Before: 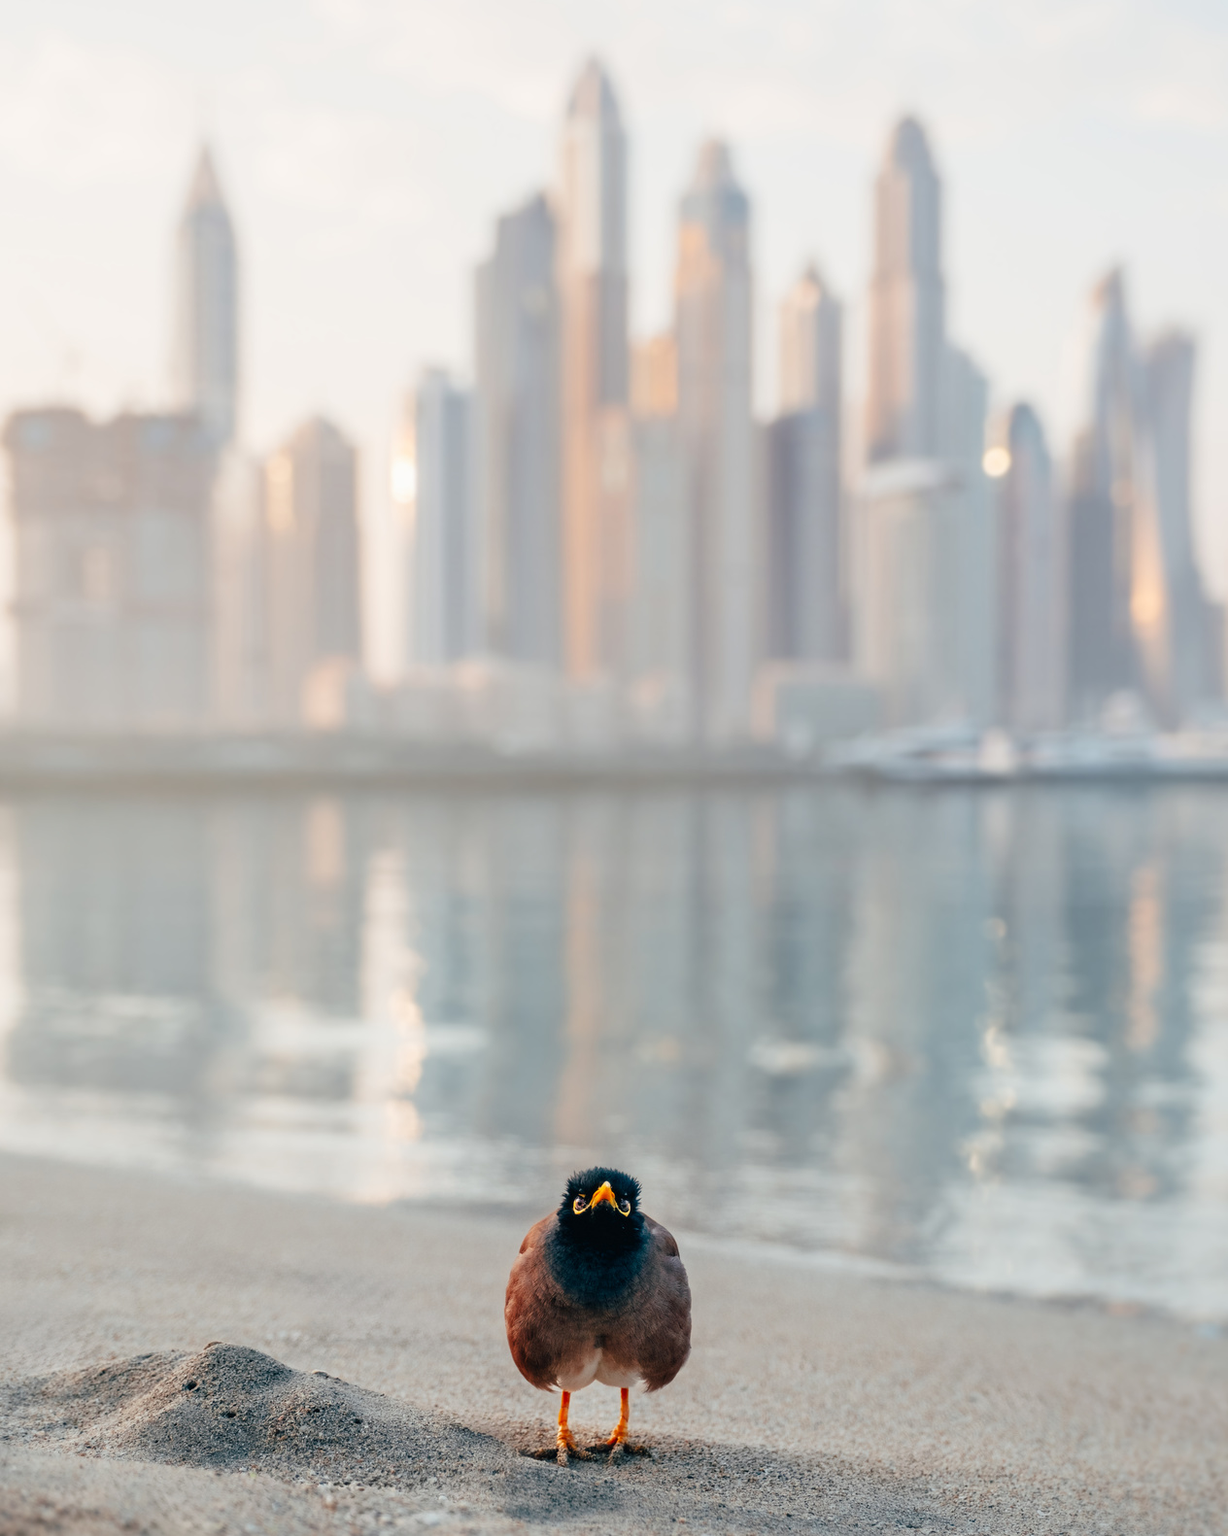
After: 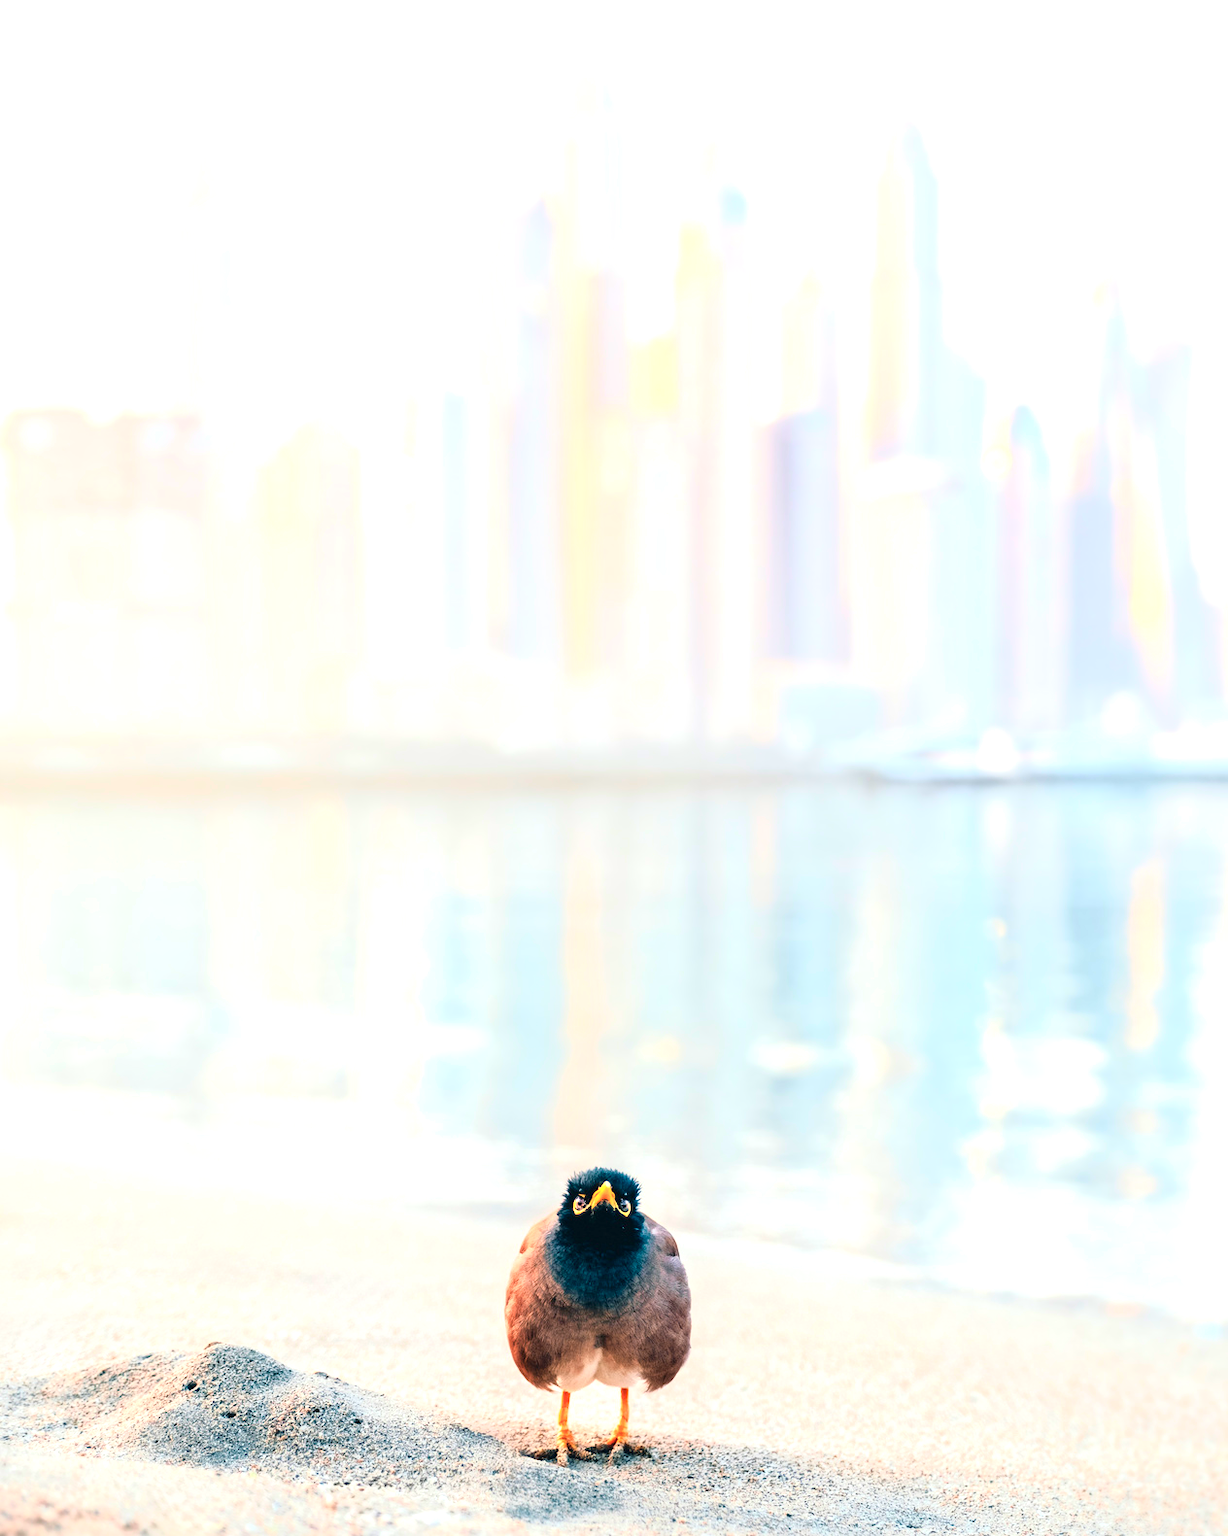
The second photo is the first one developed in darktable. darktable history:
color correction: saturation 0.85
tone curve: curves: ch0 [(0, 0) (0.091, 0.077) (0.389, 0.458) (0.745, 0.82) (0.844, 0.908) (0.909, 0.942) (1, 0.973)]; ch1 [(0, 0) (0.437, 0.404) (0.5, 0.5) (0.529, 0.556) (0.58, 0.603) (0.616, 0.649) (1, 1)]; ch2 [(0, 0) (0.442, 0.415) (0.5, 0.5) (0.535, 0.557) (0.585, 0.62) (1, 1)], color space Lab, independent channels, preserve colors none
exposure: black level correction 0, exposure 1.379 EV, compensate exposure bias true, compensate highlight preservation false
